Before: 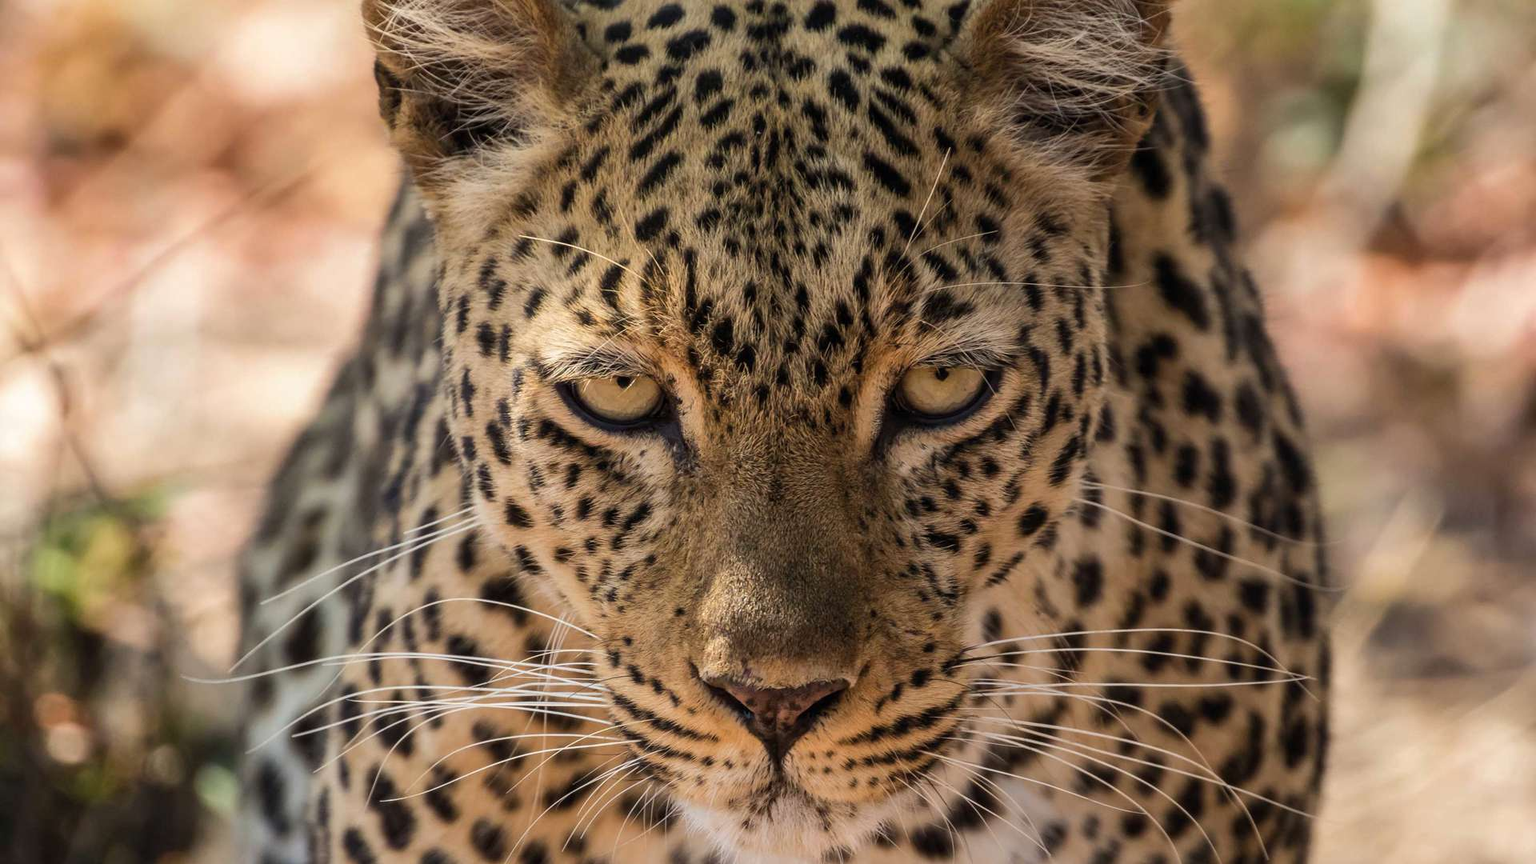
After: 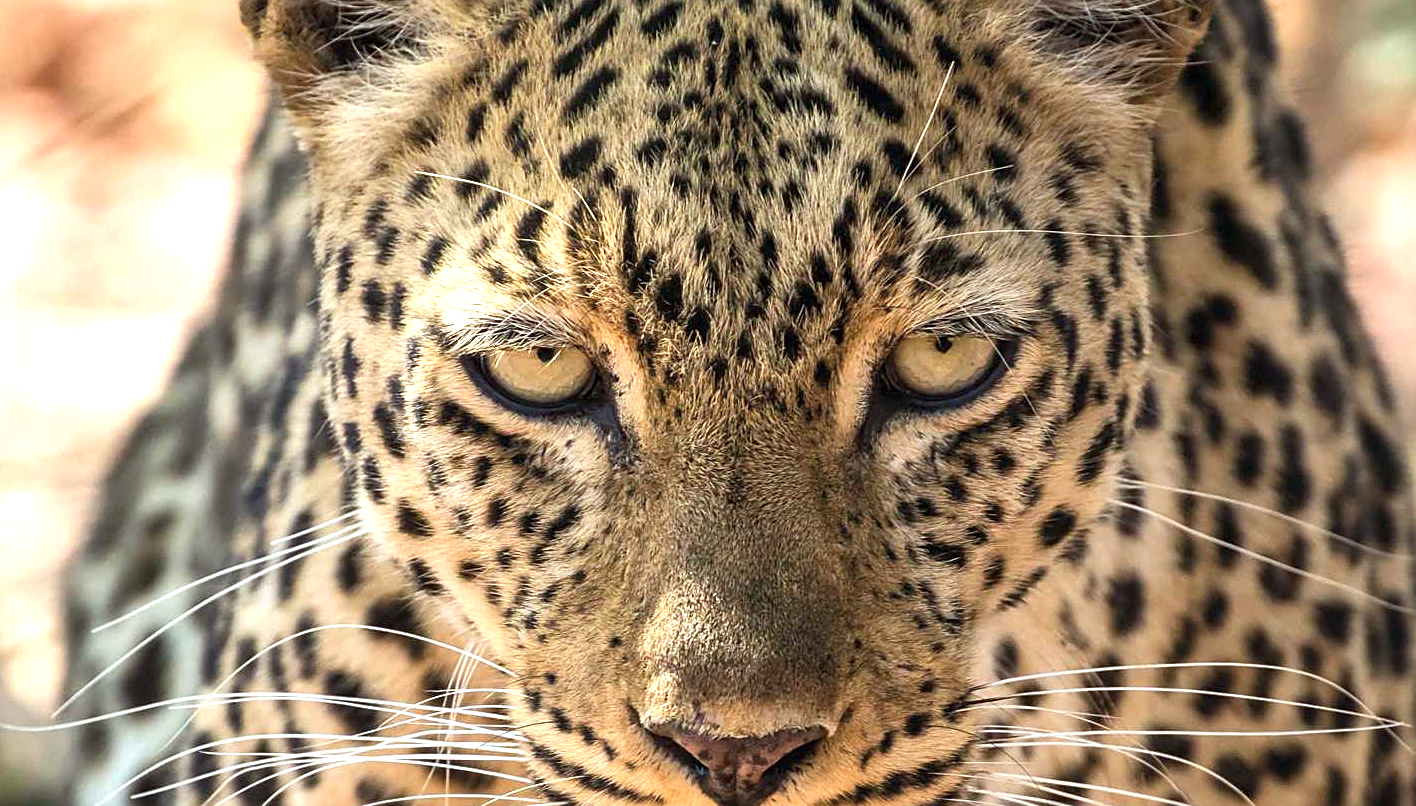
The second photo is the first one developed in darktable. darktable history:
shadows and highlights: shadows 37.73, highlights -27.26, soften with gaussian
crop and rotate: left 12.236%, top 11.435%, right 13.986%, bottom 13.863%
exposure: black level correction 0, exposure 1 EV, compensate exposure bias true, compensate highlight preservation false
sharpen: on, module defaults
color calibration: gray › normalize channels true, illuminant as shot in camera, x 0.36, y 0.363, temperature 4597.13 K, gamut compression 0.006
